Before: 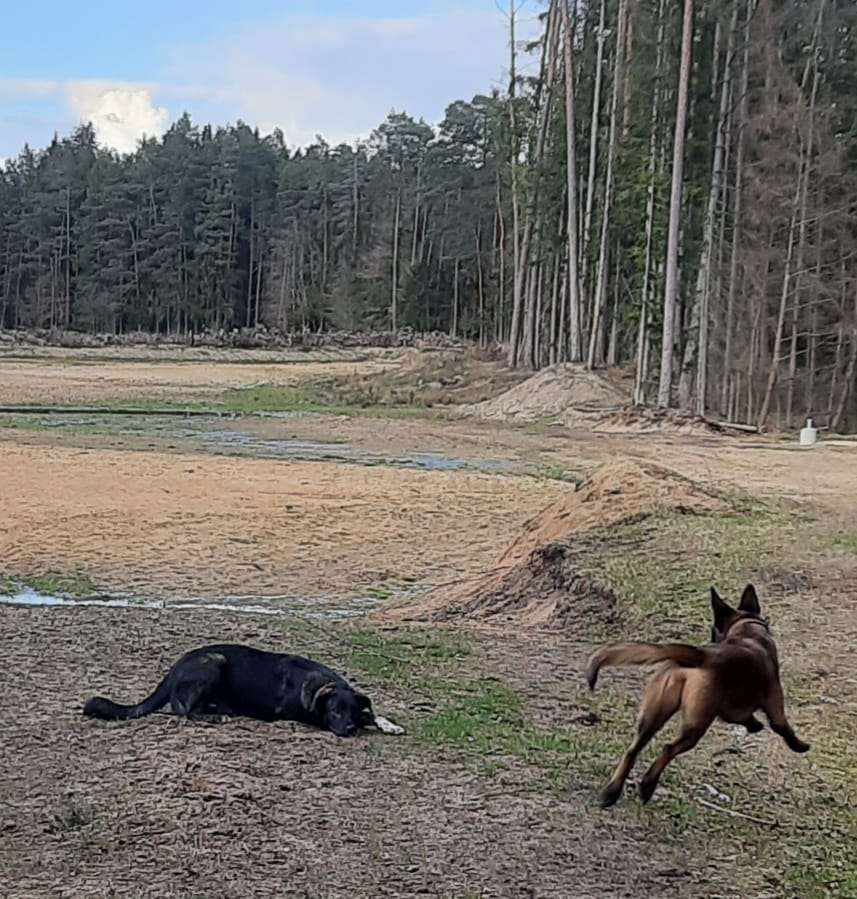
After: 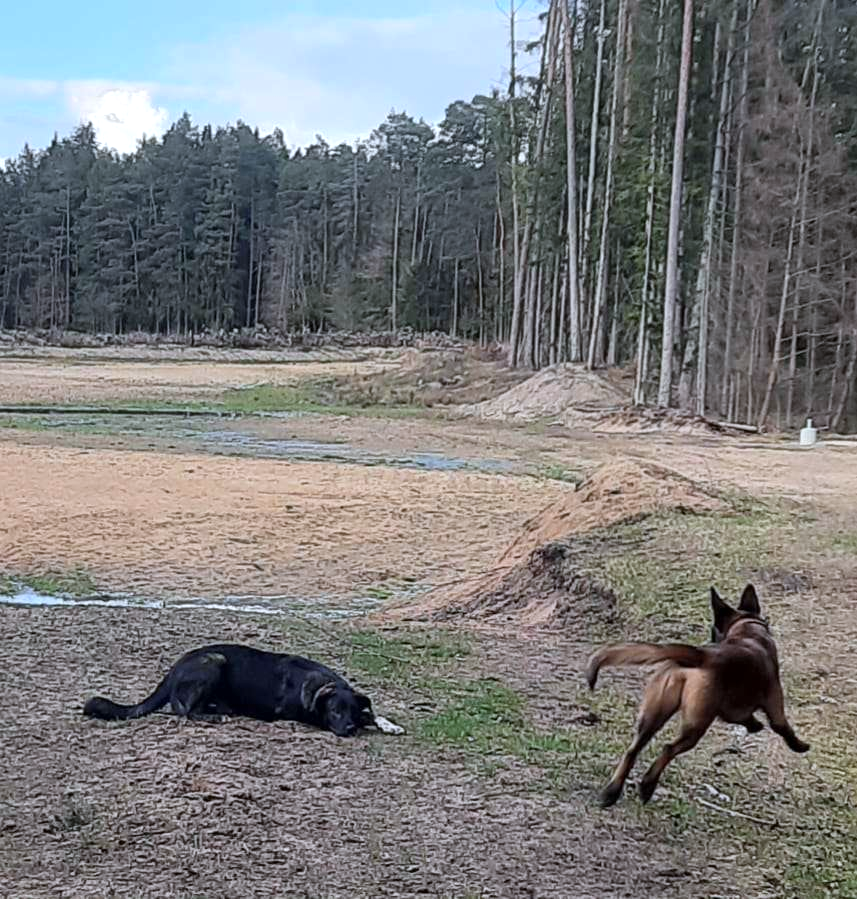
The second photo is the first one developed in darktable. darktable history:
color correction: highlights a* -0.772, highlights b* -8.92
exposure: exposure 0.29 EV, compensate highlight preservation false
